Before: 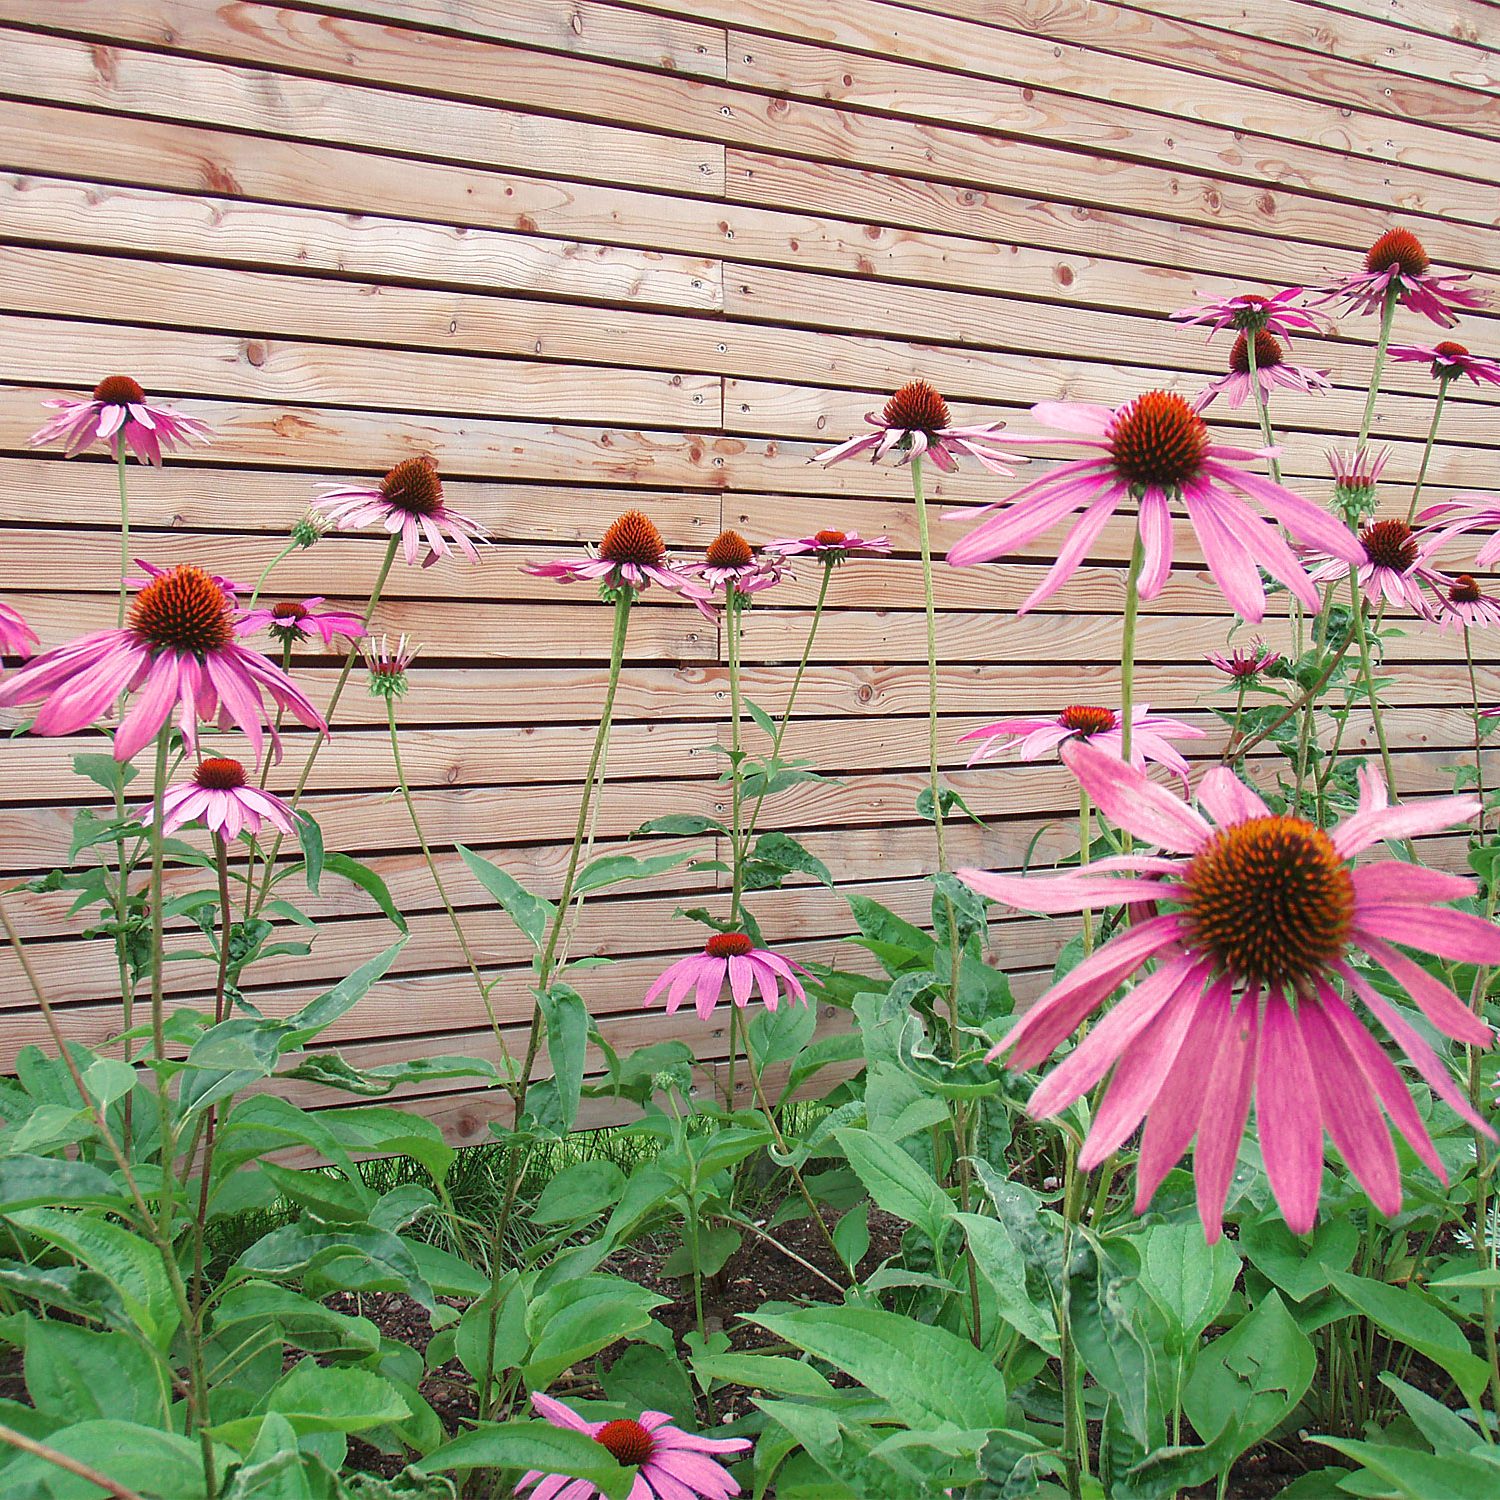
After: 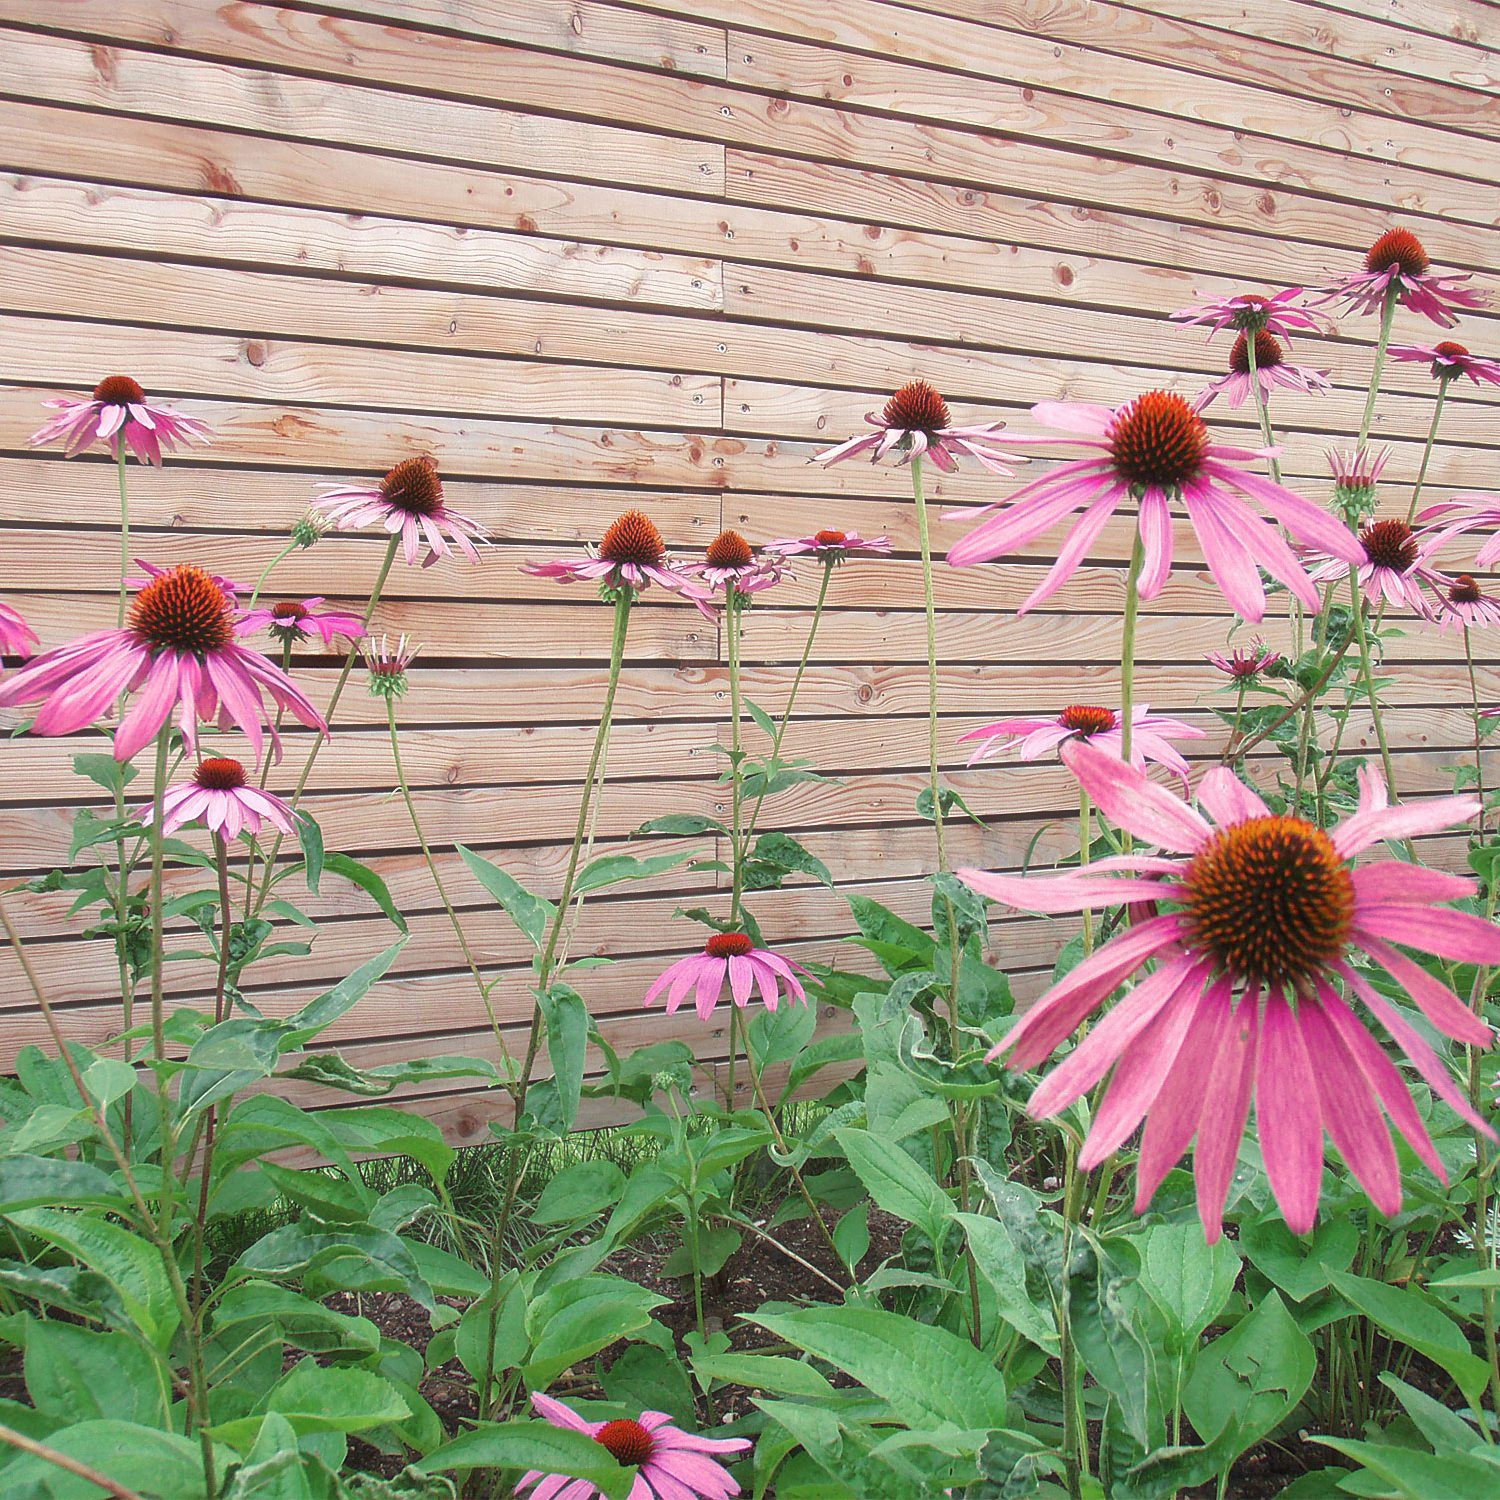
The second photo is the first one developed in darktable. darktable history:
haze removal: strength -0.083, distance 0.363, compatibility mode true, adaptive false
